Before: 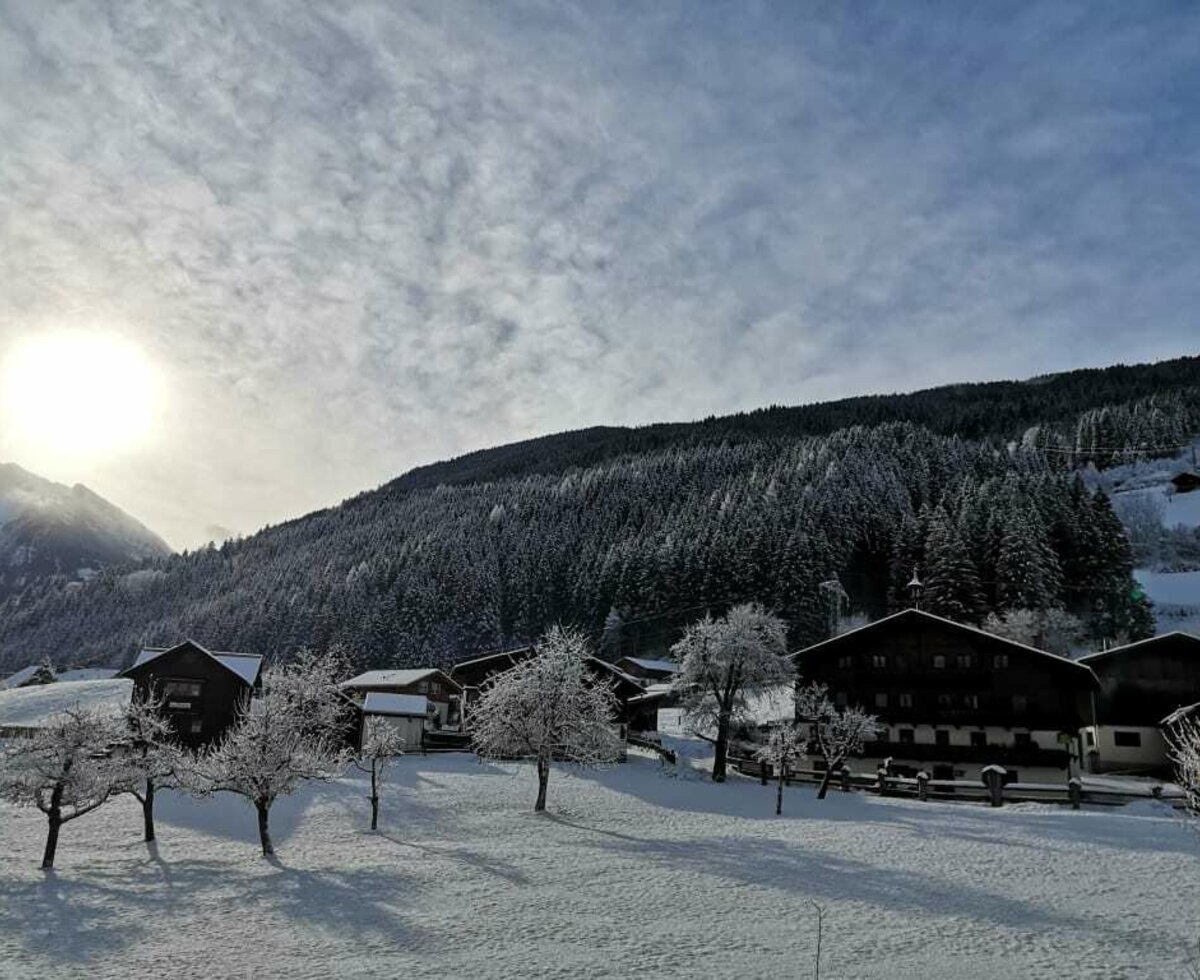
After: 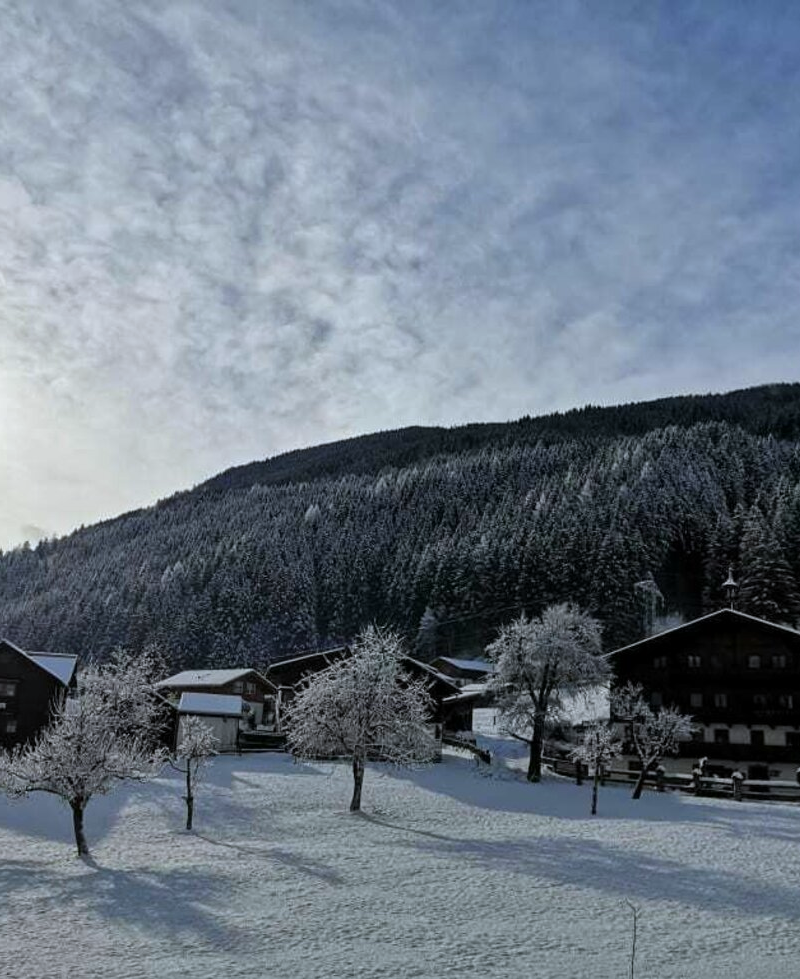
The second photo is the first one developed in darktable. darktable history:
white balance: red 0.967, blue 1.049
crop and rotate: left 15.446%, right 17.836%
